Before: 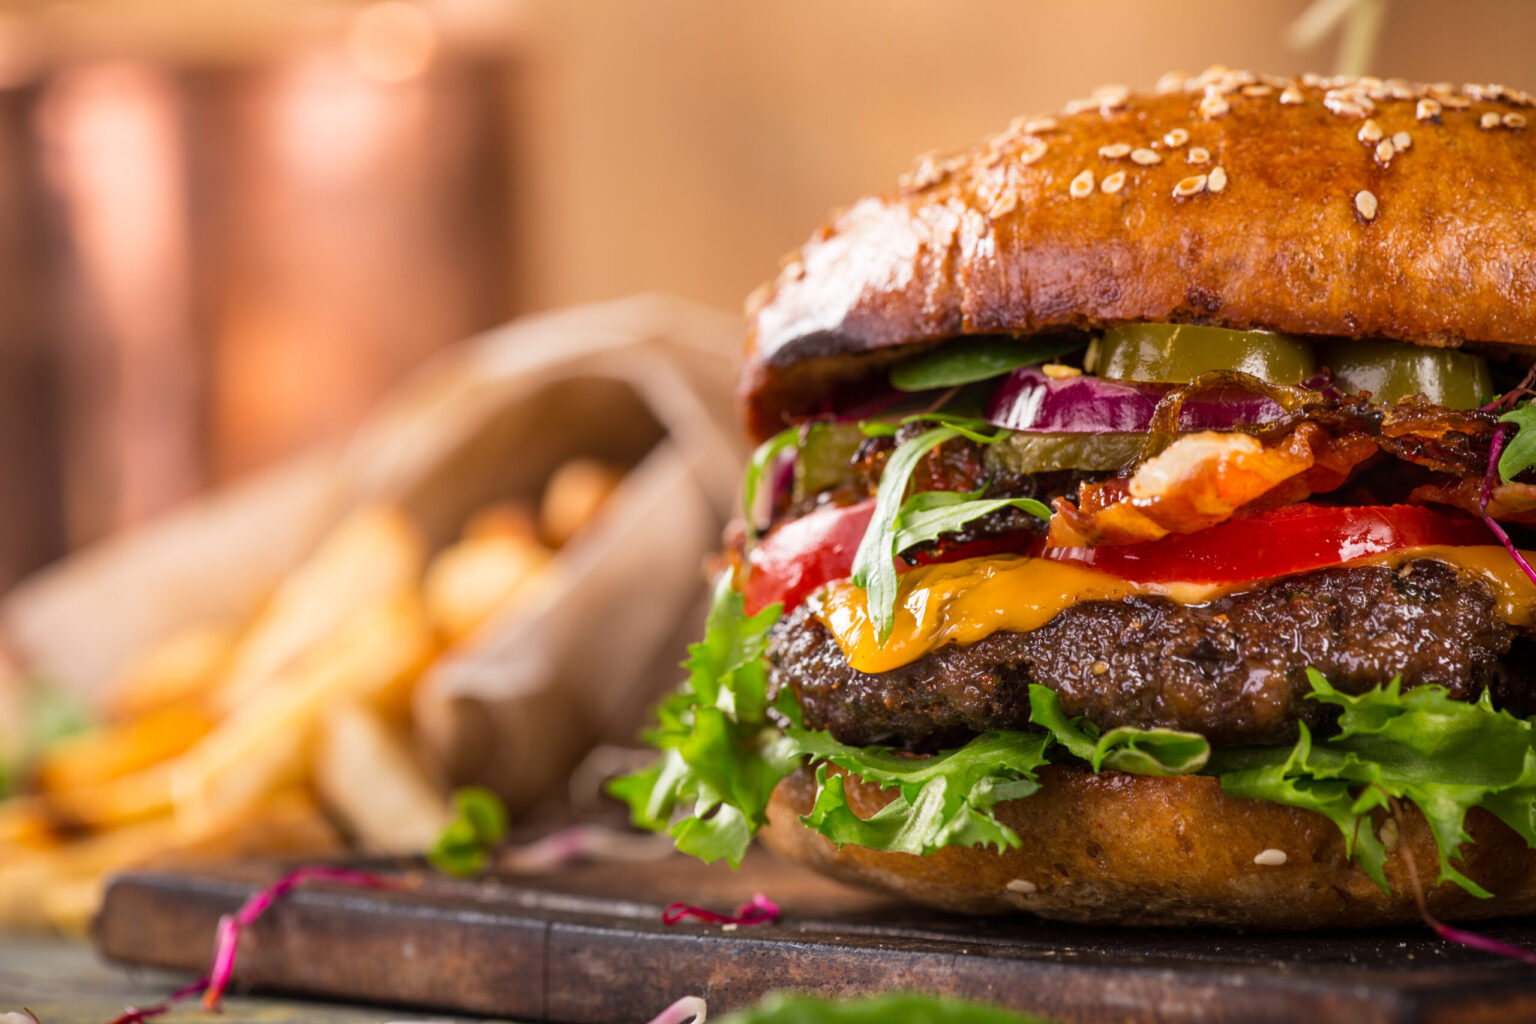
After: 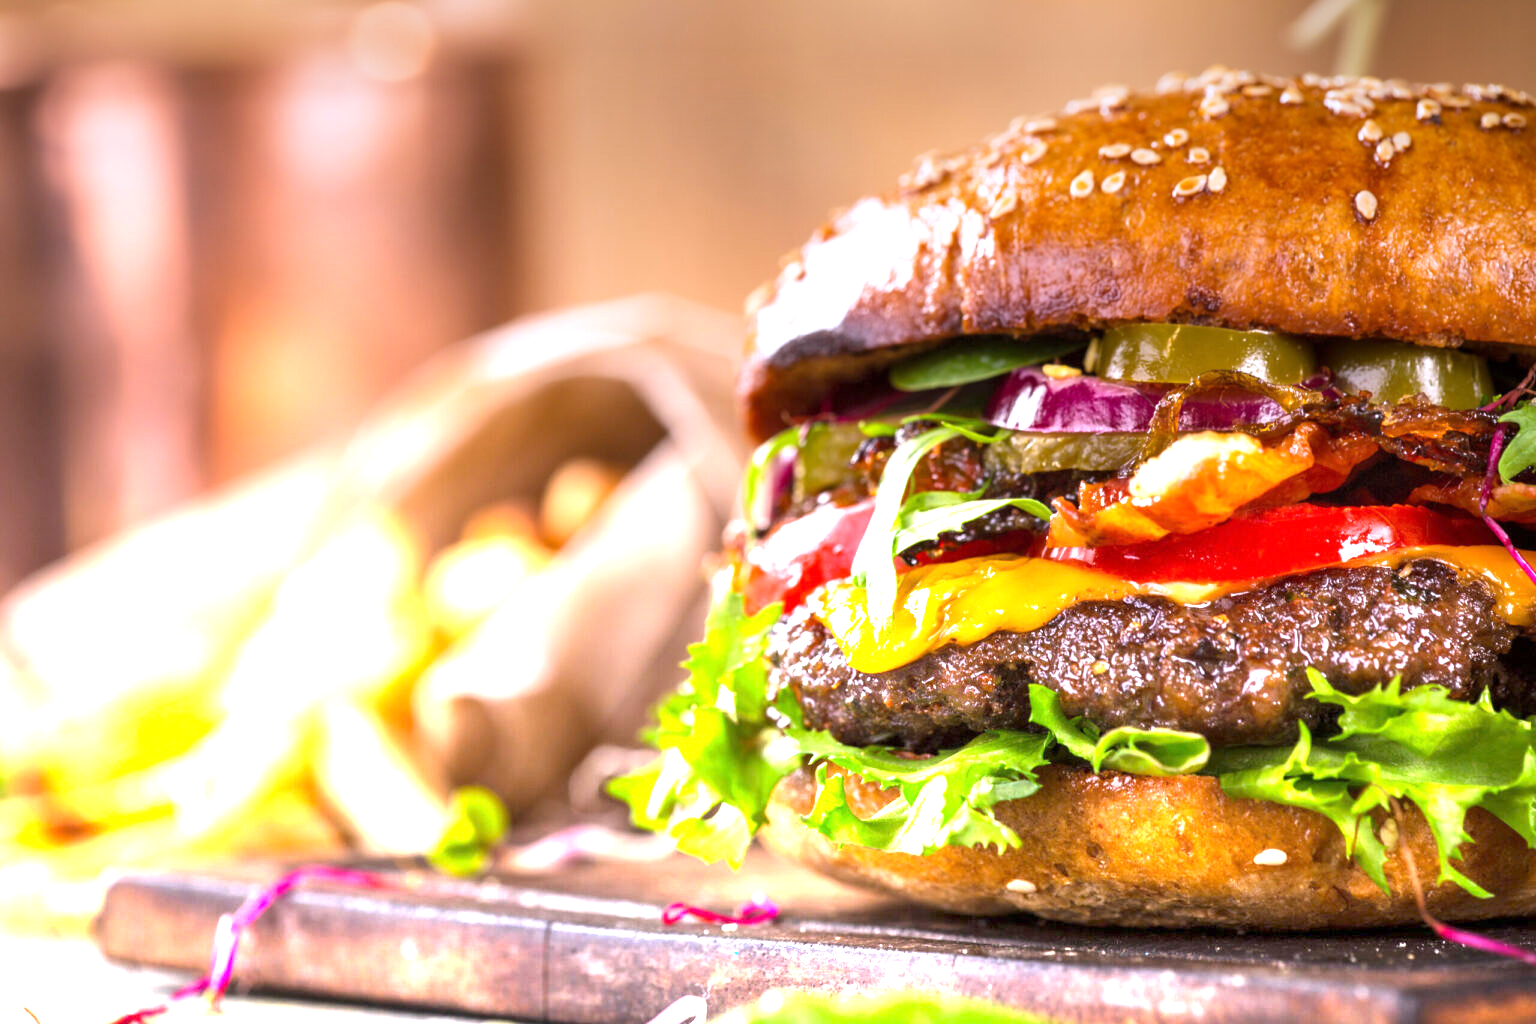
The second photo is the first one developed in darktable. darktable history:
white balance: red 0.967, blue 1.119, emerald 0.756
tone equalizer: -8 EV -0.55 EV
graduated density: density -3.9 EV
